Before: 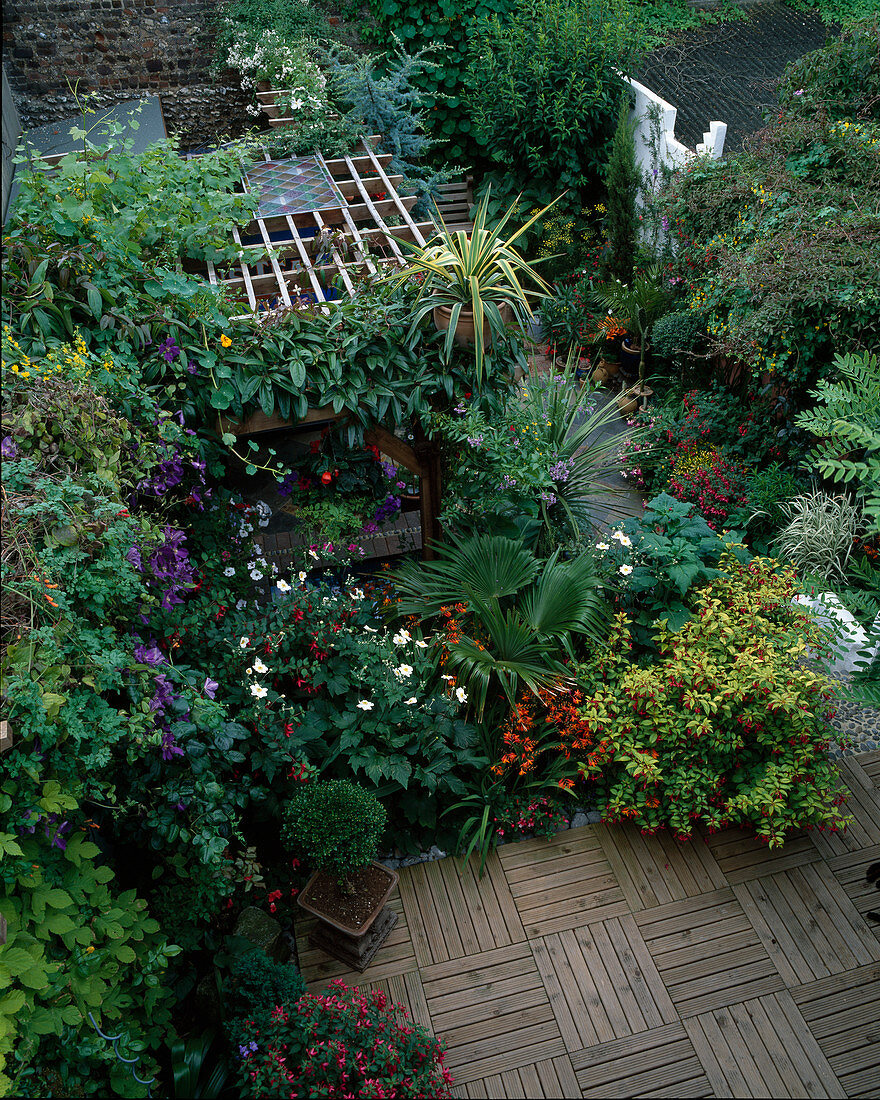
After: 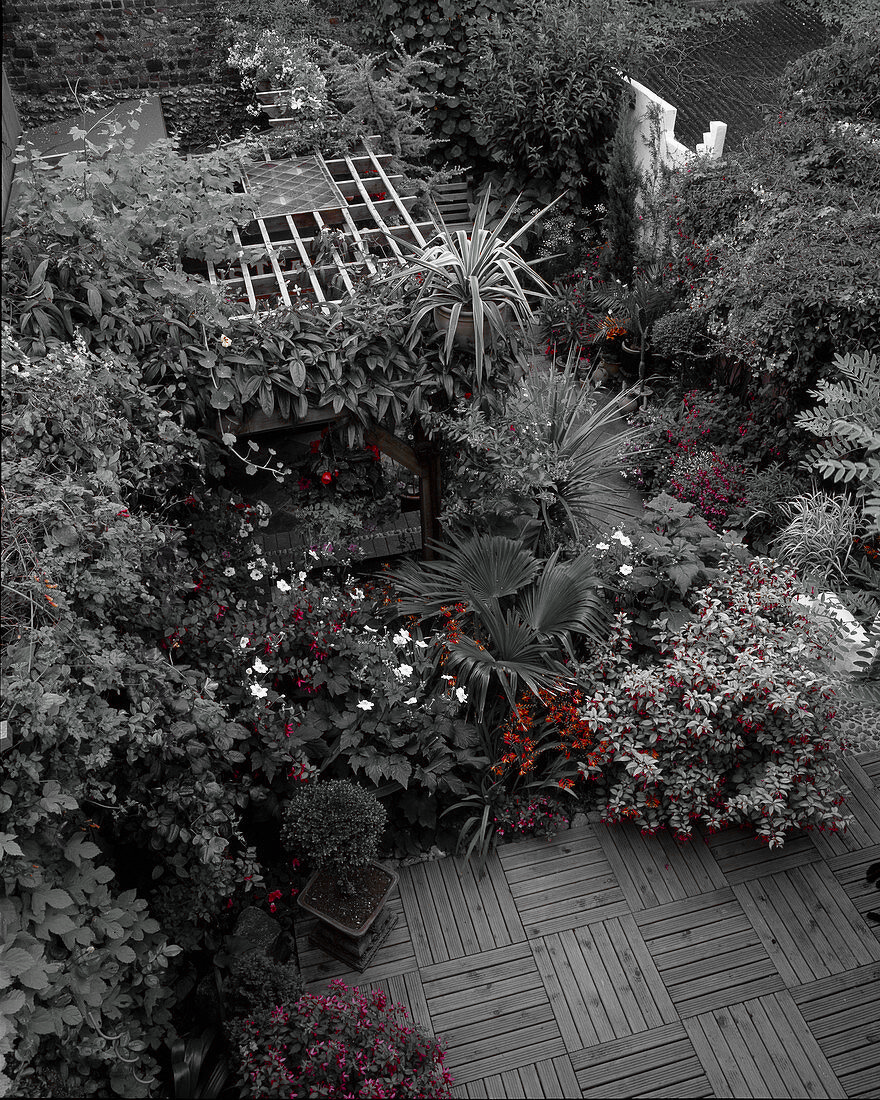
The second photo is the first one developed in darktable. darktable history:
white balance: red 0.871, blue 1.249
color zones: curves: ch0 [(0, 0.497) (0.096, 0.361) (0.221, 0.538) (0.429, 0.5) (0.571, 0.5) (0.714, 0.5) (0.857, 0.5) (1, 0.497)]; ch1 [(0, 0.5) (0.143, 0.5) (0.257, -0.002) (0.429, 0.04) (0.571, -0.001) (0.714, -0.015) (0.857, 0.024) (1, 0.5)]
